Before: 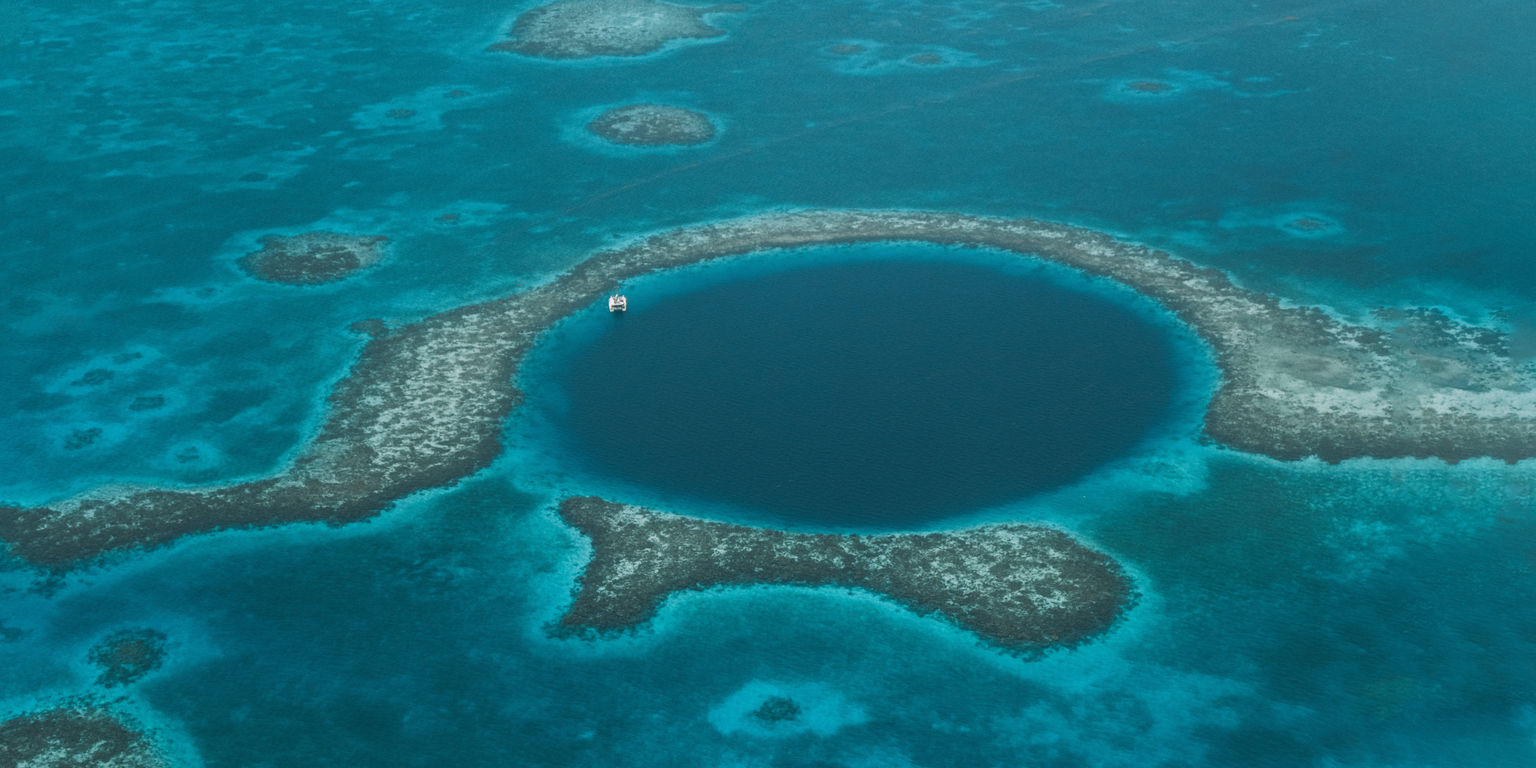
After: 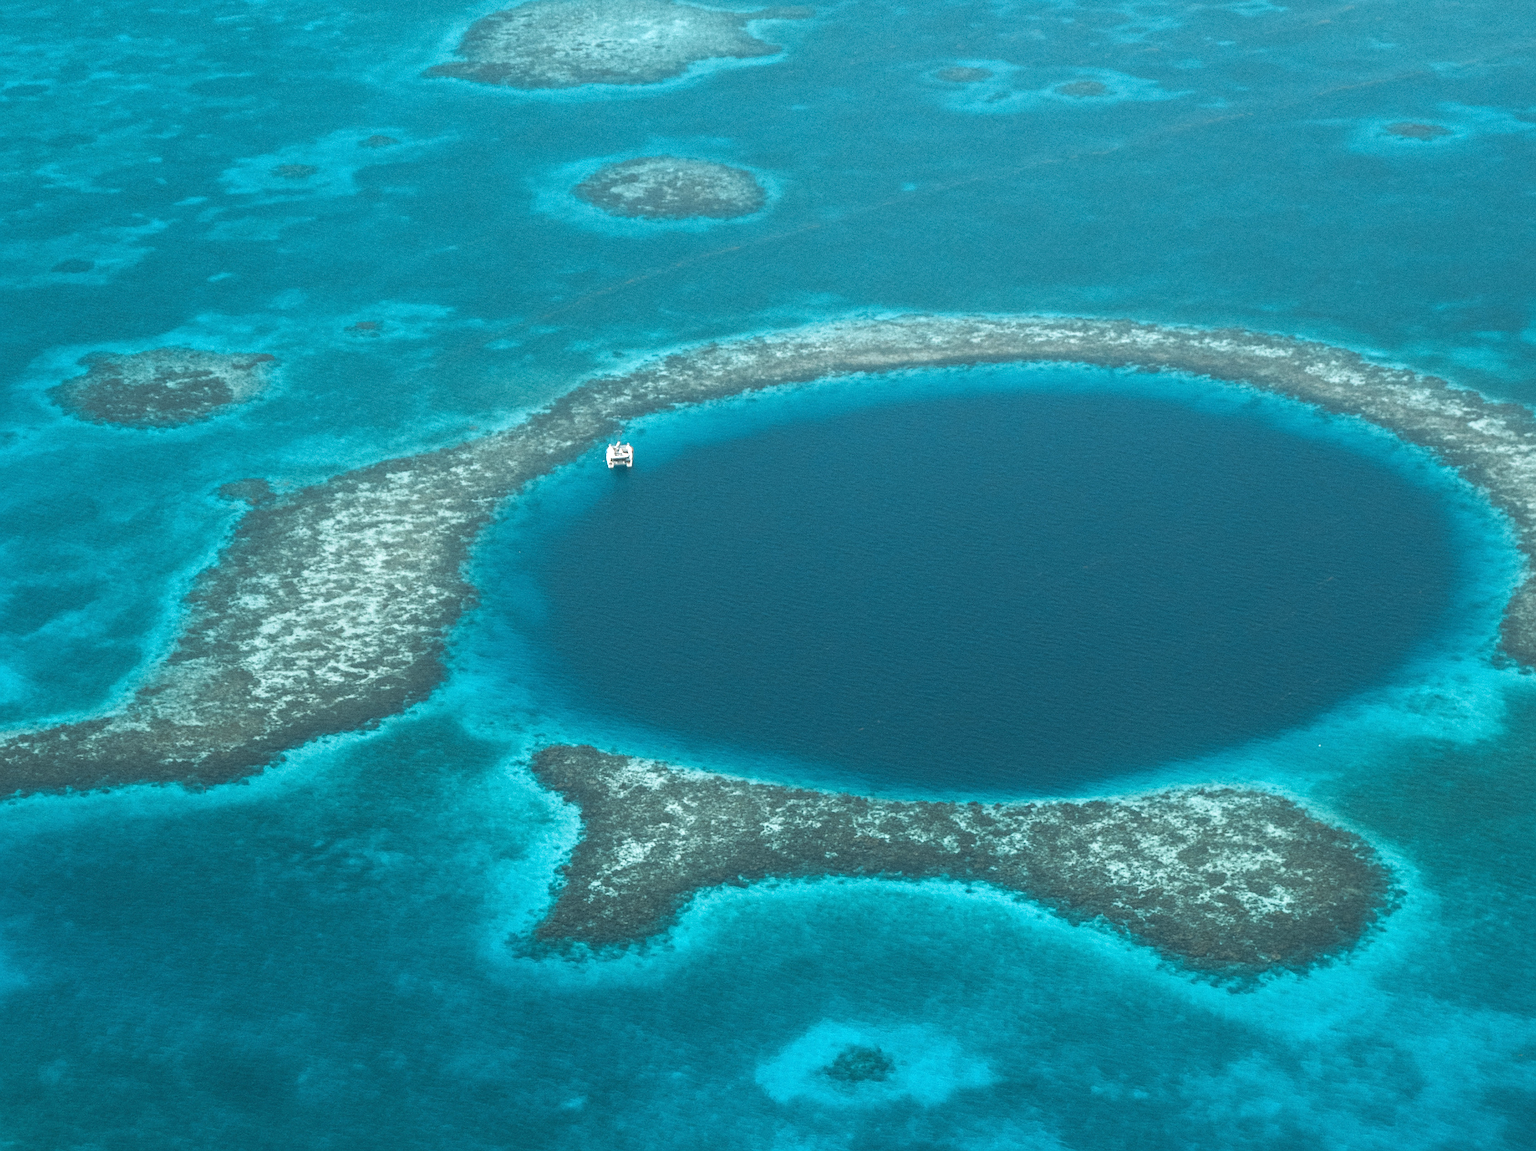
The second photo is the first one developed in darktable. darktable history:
crop and rotate: left 13.342%, right 19.991%
sharpen: radius 1.967
exposure: black level correction 0, exposure 0.7 EV, compensate exposure bias true, compensate highlight preservation false
